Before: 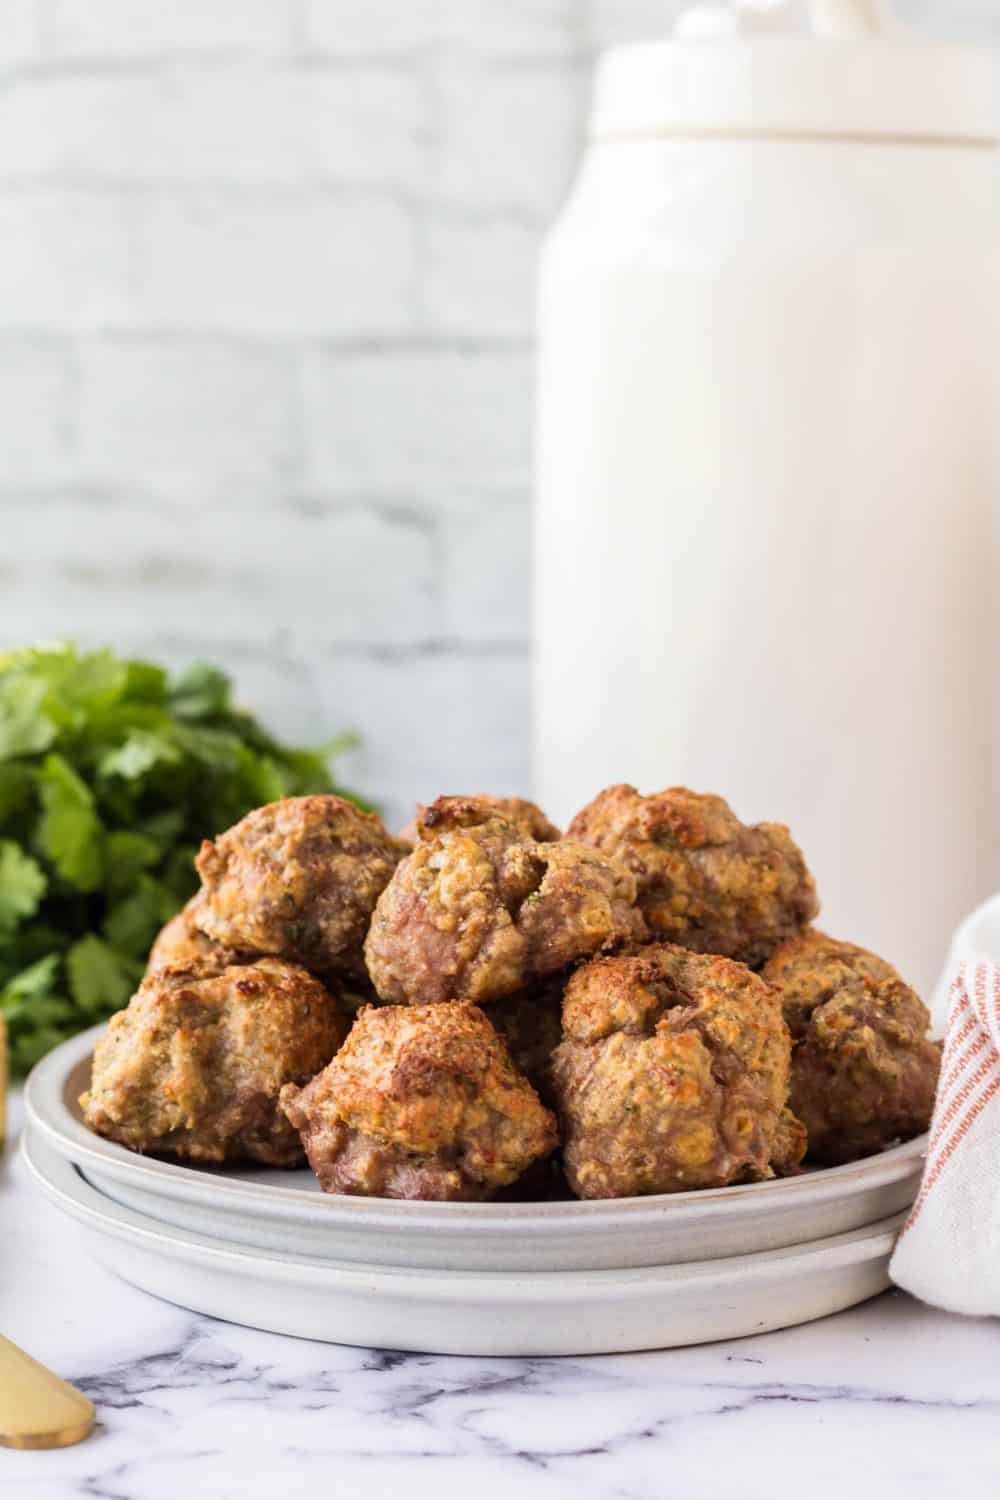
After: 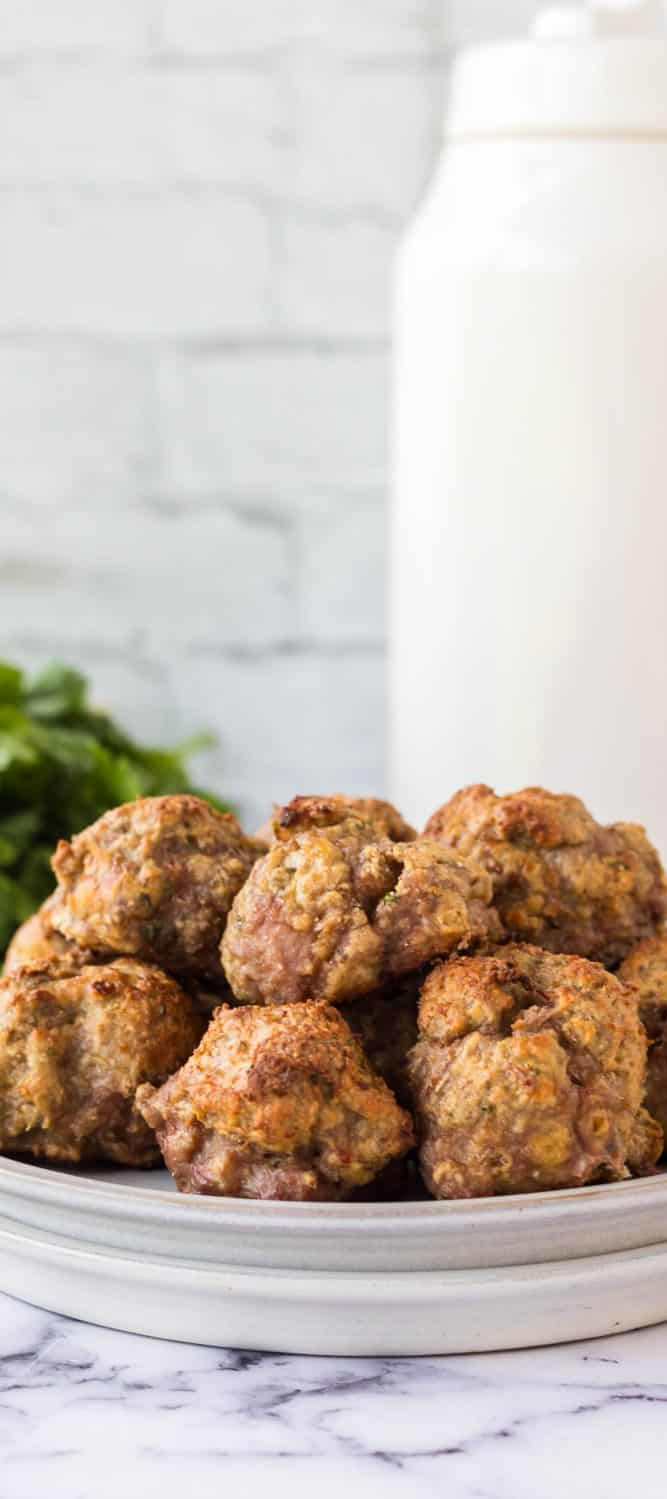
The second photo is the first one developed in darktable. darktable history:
crop and rotate: left 14.423%, right 18.804%
